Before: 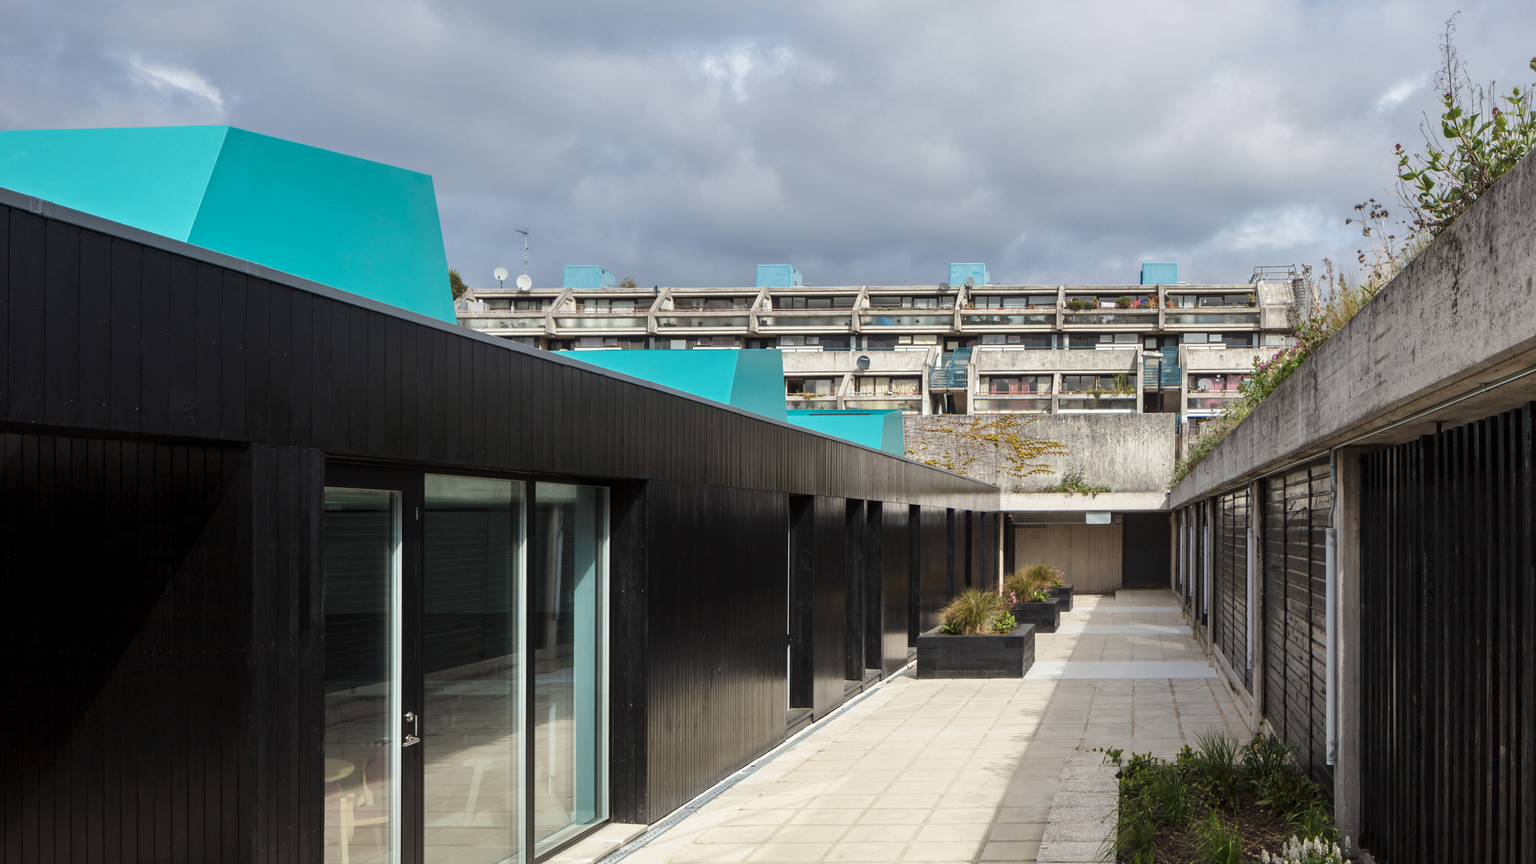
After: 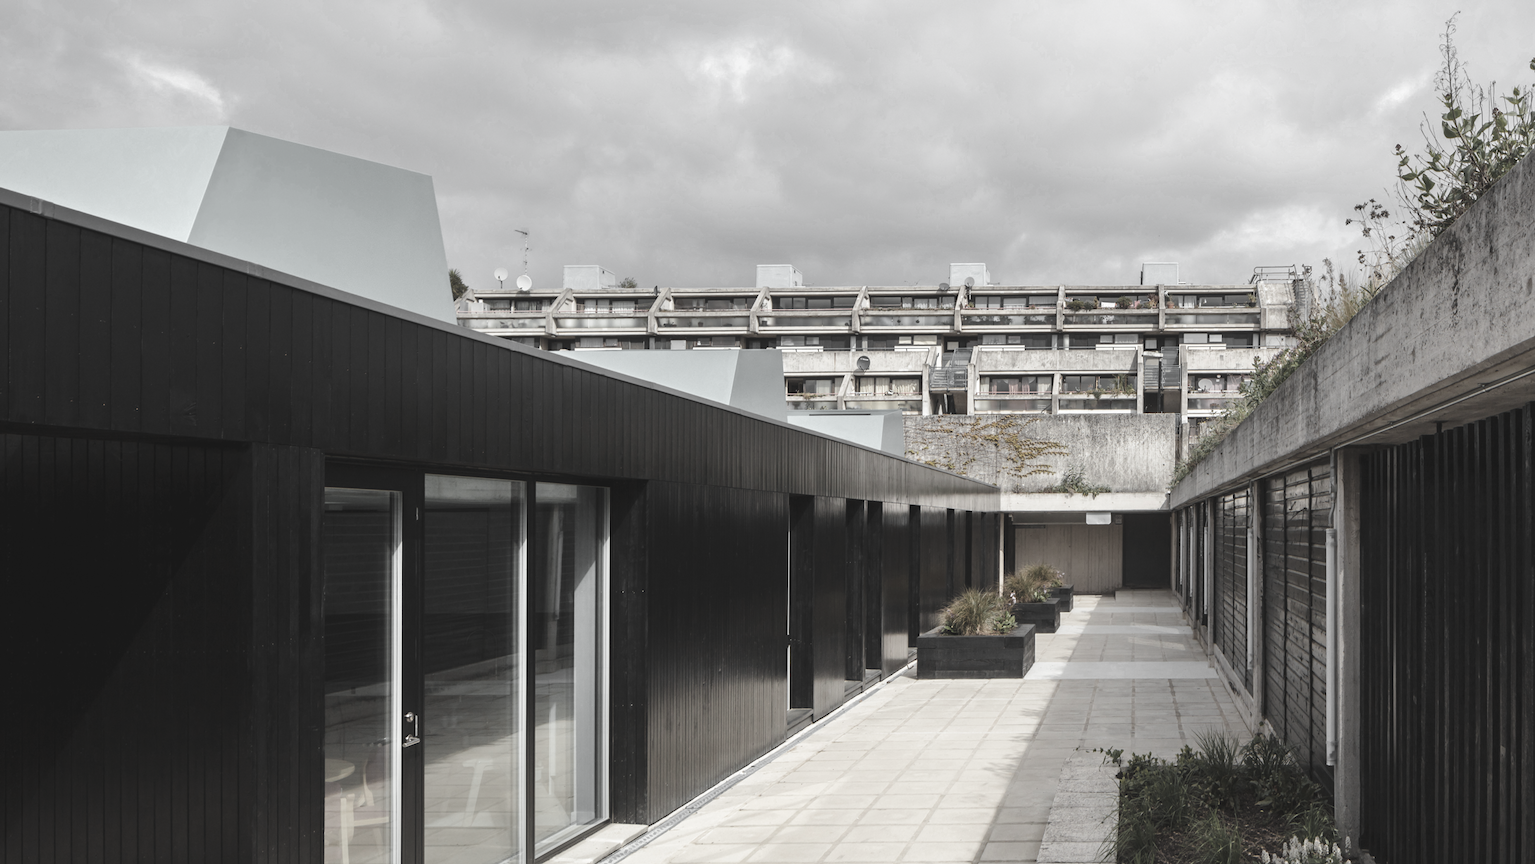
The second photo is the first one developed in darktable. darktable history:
color zones: curves: ch0 [(0, 0.613) (0.01, 0.613) (0.245, 0.448) (0.498, 0.529) (0.642, 0.665) (0.879, 0.777) (0.99, 0.613)]; ch1 [(0, 0.035) (0.121, 0.189) (0.259, 0.197) (0.415, 0.061) (0.589, 0.022) (0.732, 0.022) (0.857, 0.026) (0.991, 0.053)]
exposure: black level correction -0.009, exposure 0.066 EV, compensate highlight preservation false
